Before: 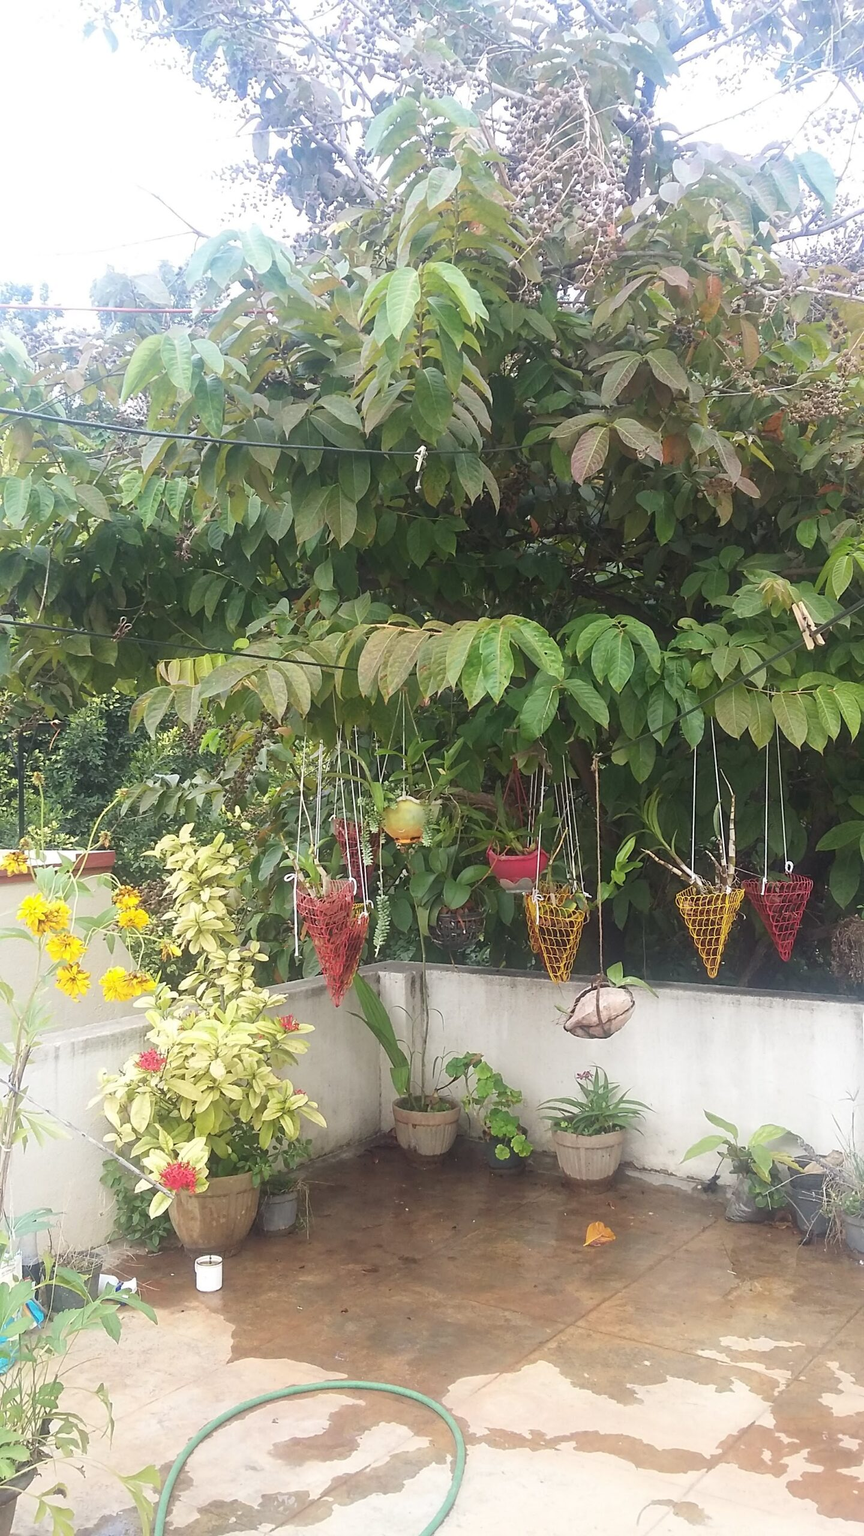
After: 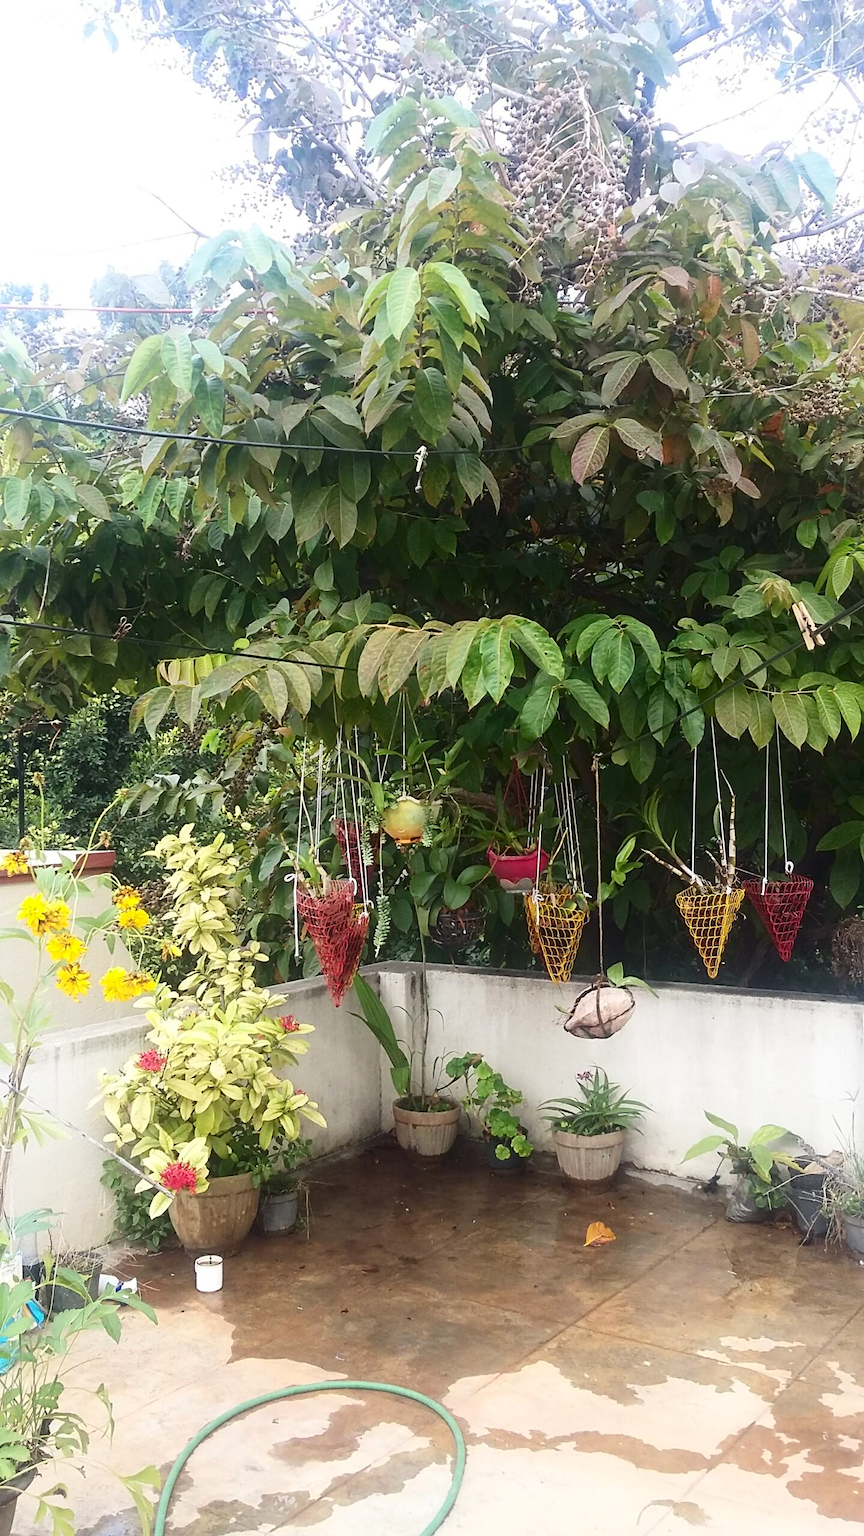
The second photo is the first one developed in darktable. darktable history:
contrast brightness saturation: contrast 0.198, brightness -0.102, saturation 0.098
